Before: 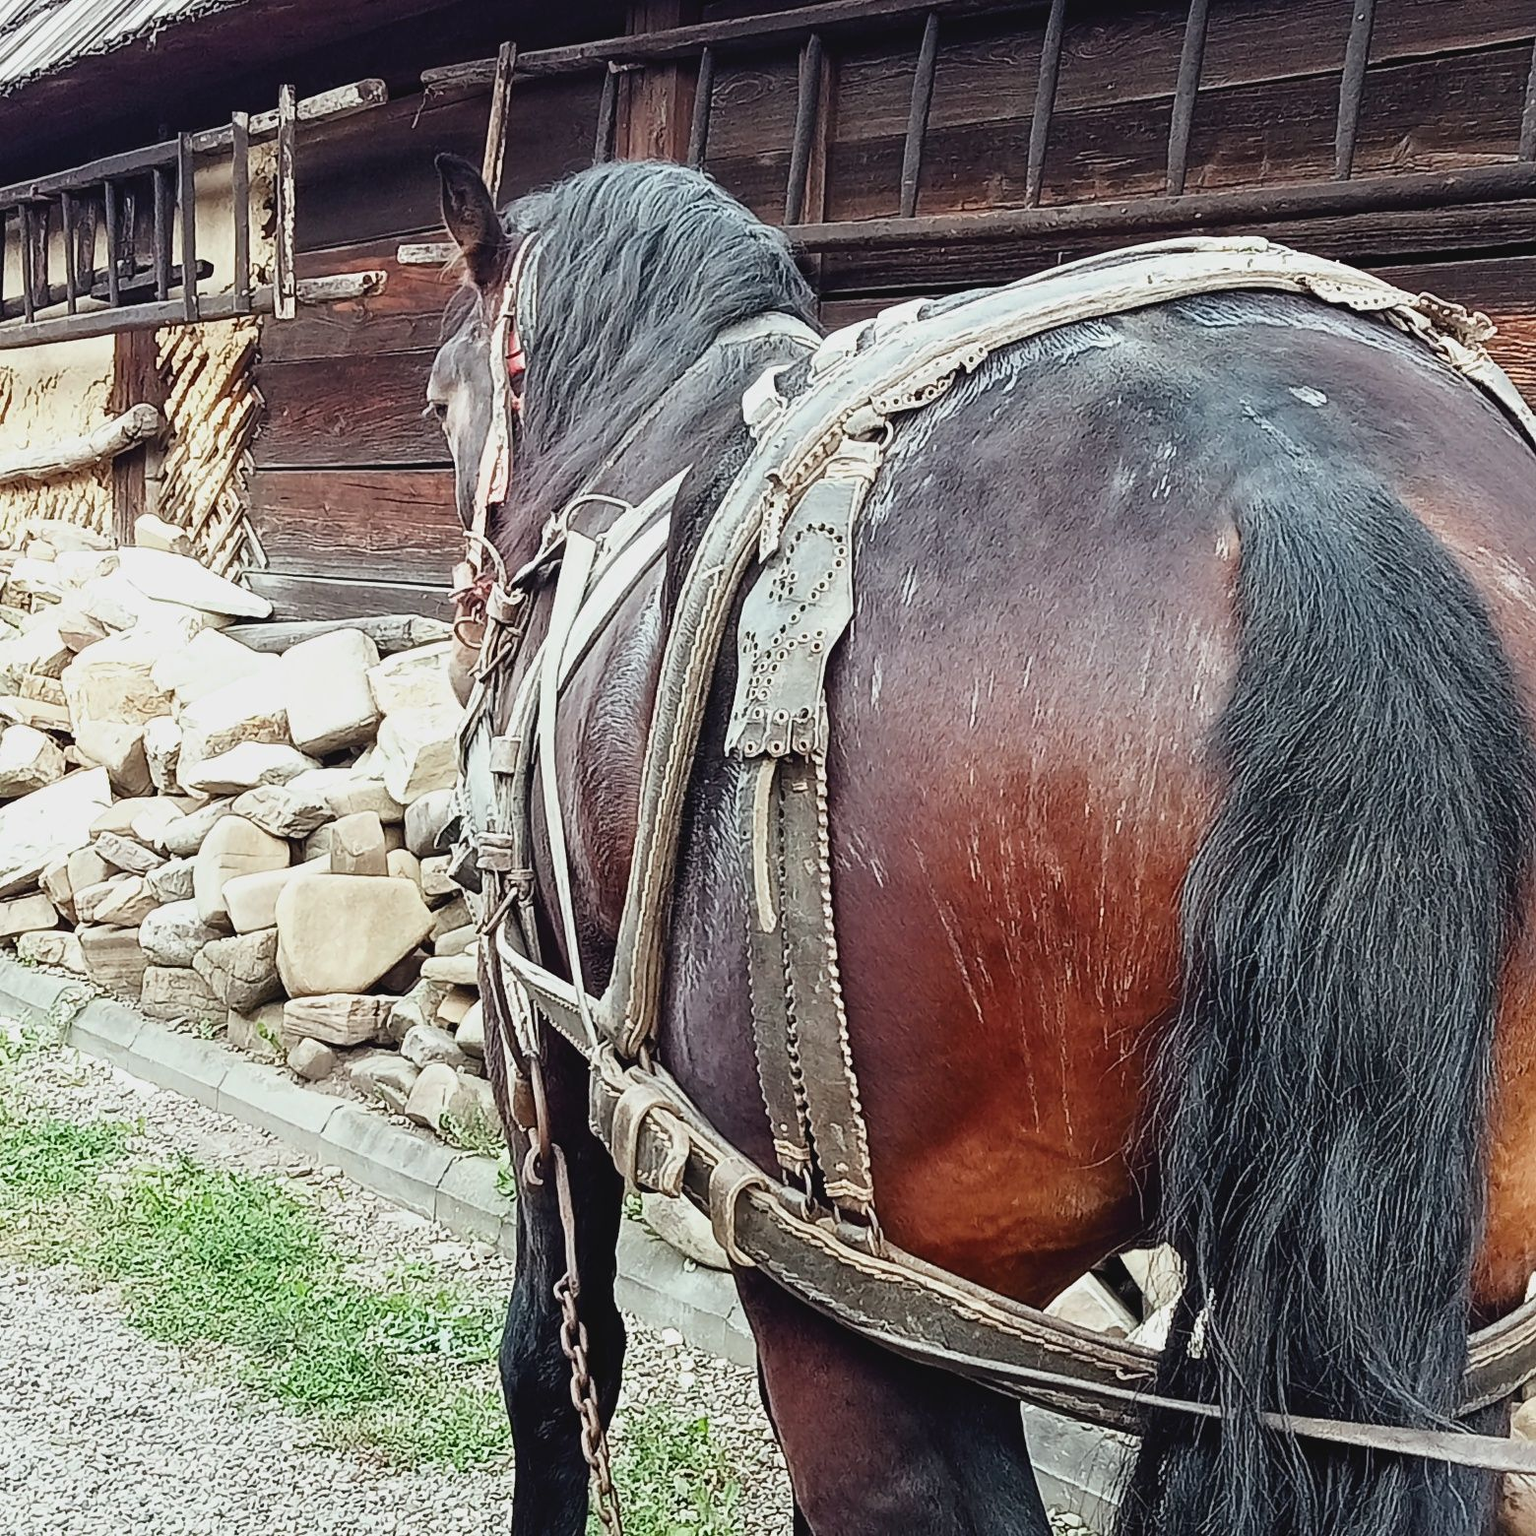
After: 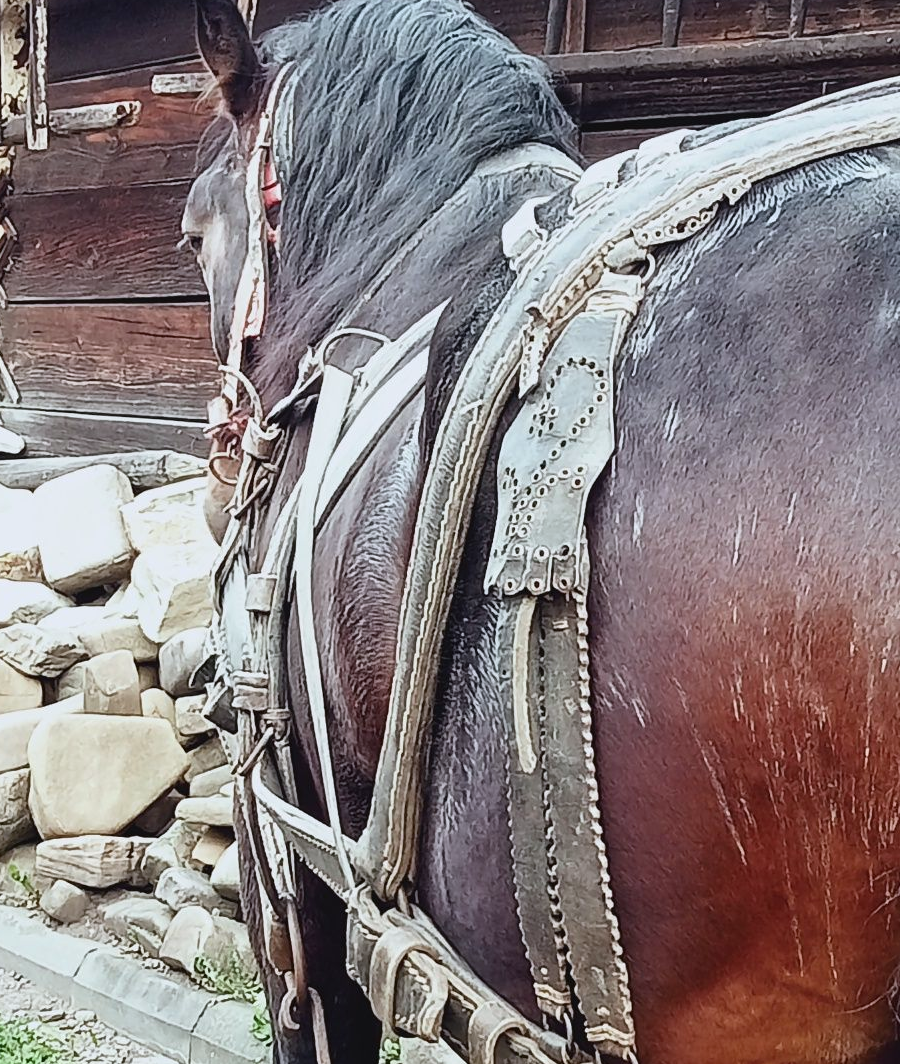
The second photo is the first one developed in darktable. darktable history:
crop: left 16.202%, top 11.208%, right 26.045%, bottom 20.557%
white balance: red 0.976, blue 1.04
